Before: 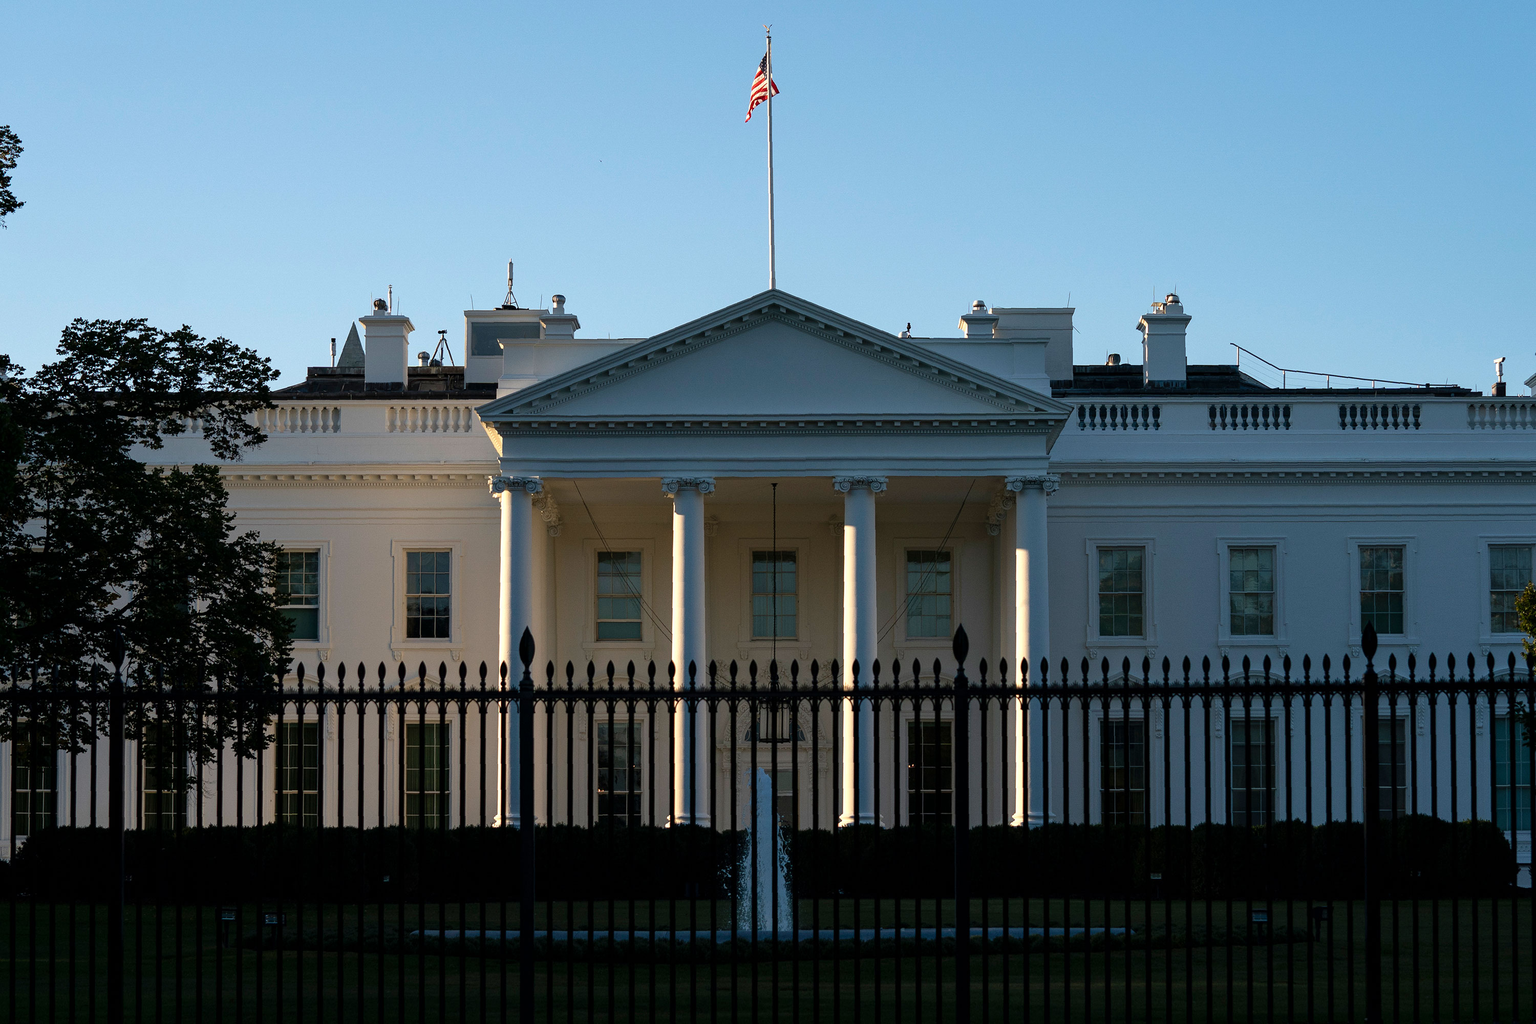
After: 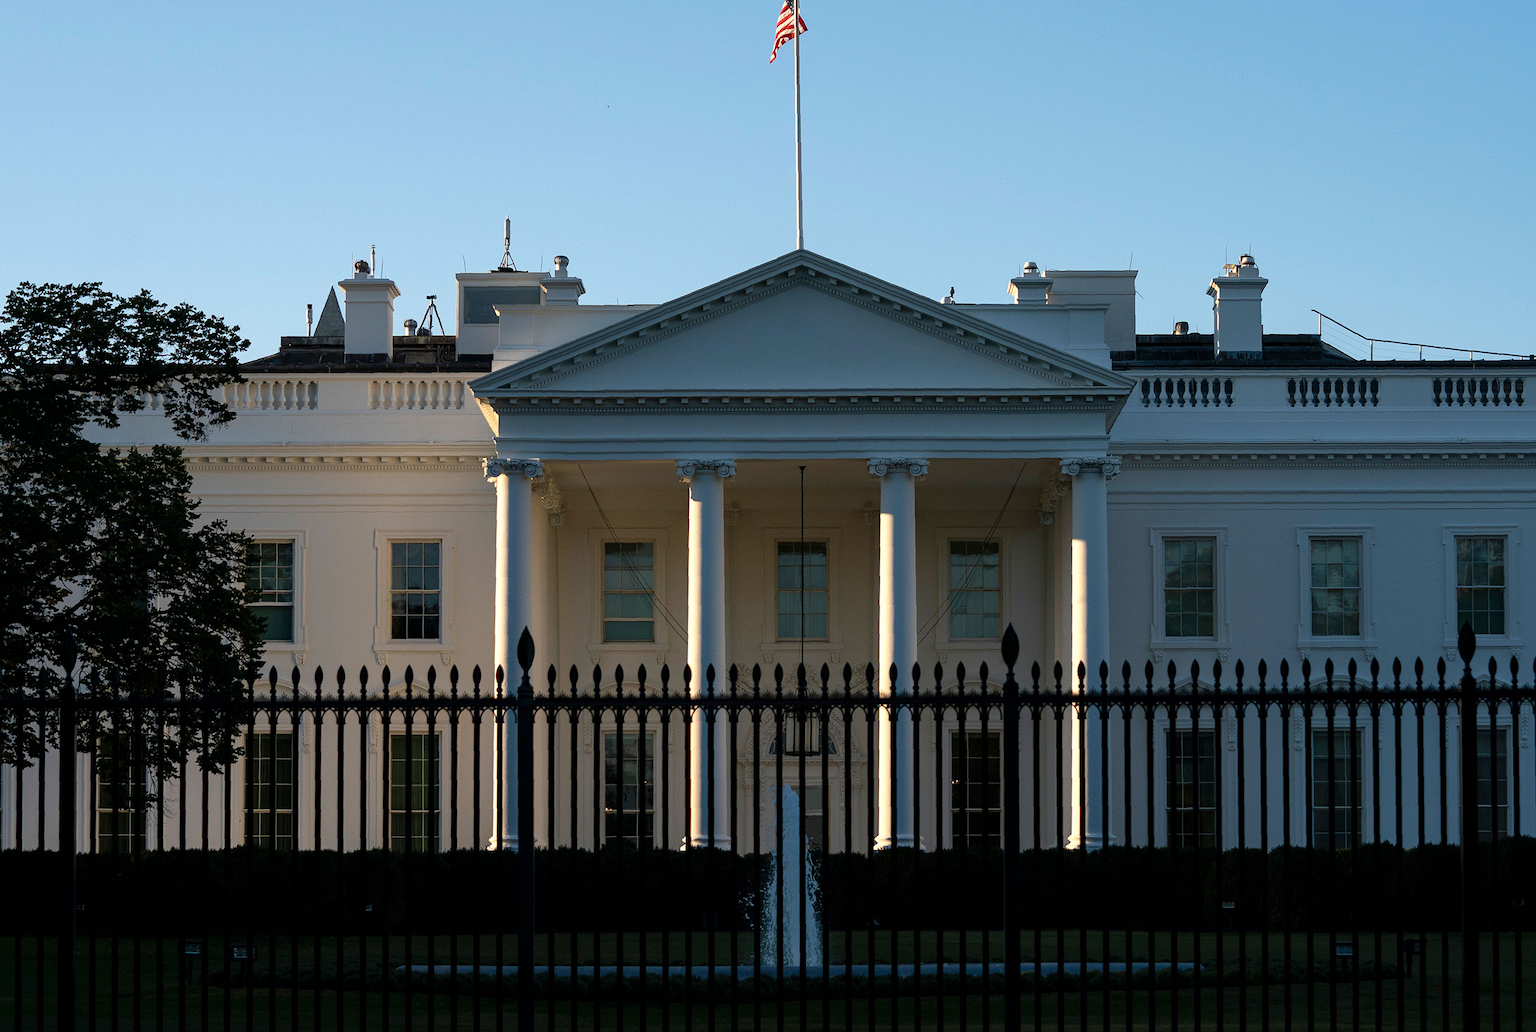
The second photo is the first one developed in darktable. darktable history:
crop: left 3.671%, top 6.485%, right 6.775%, bottom 3.261%
